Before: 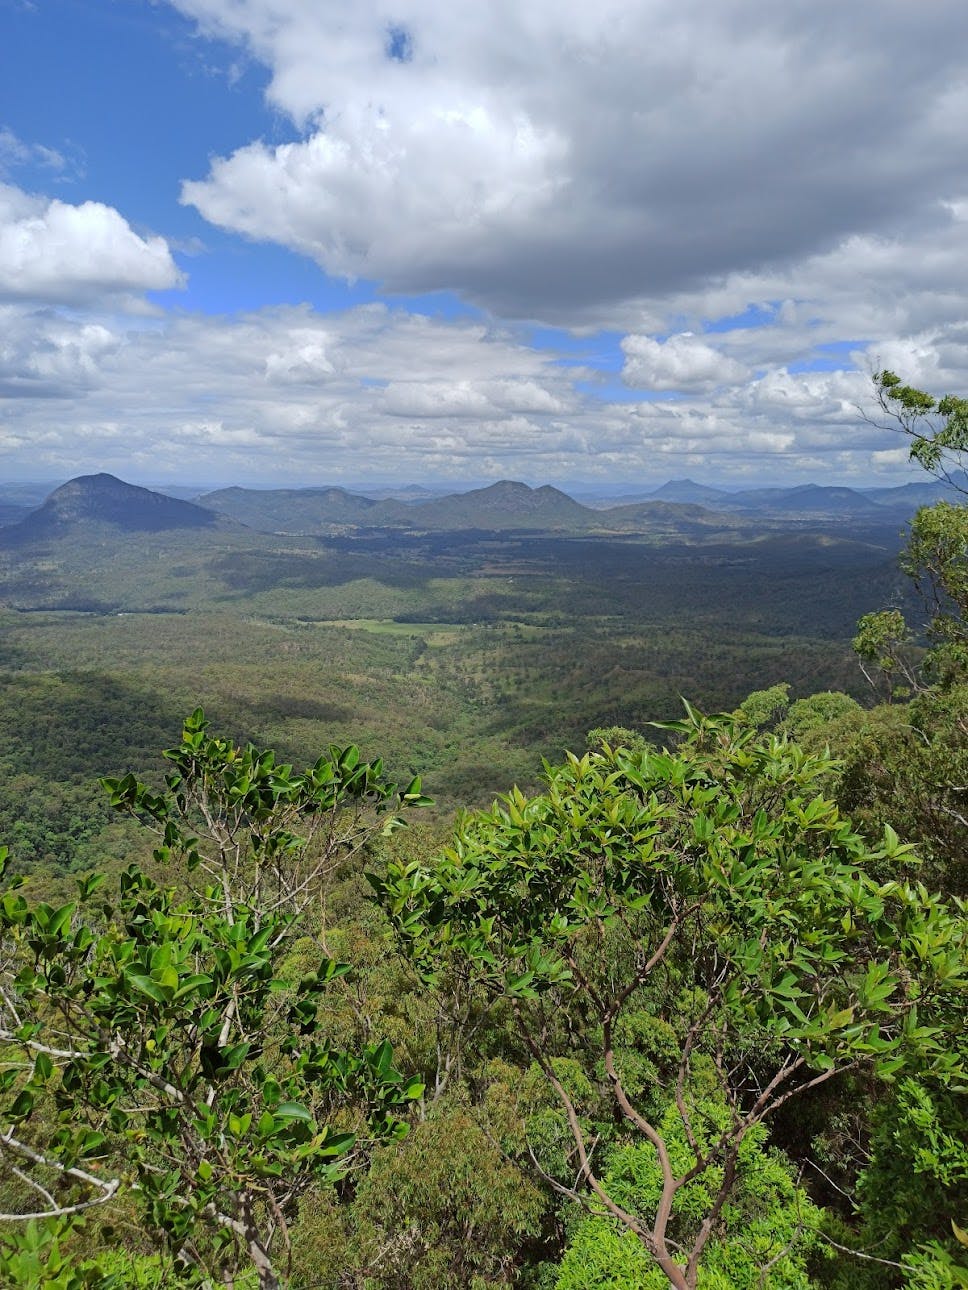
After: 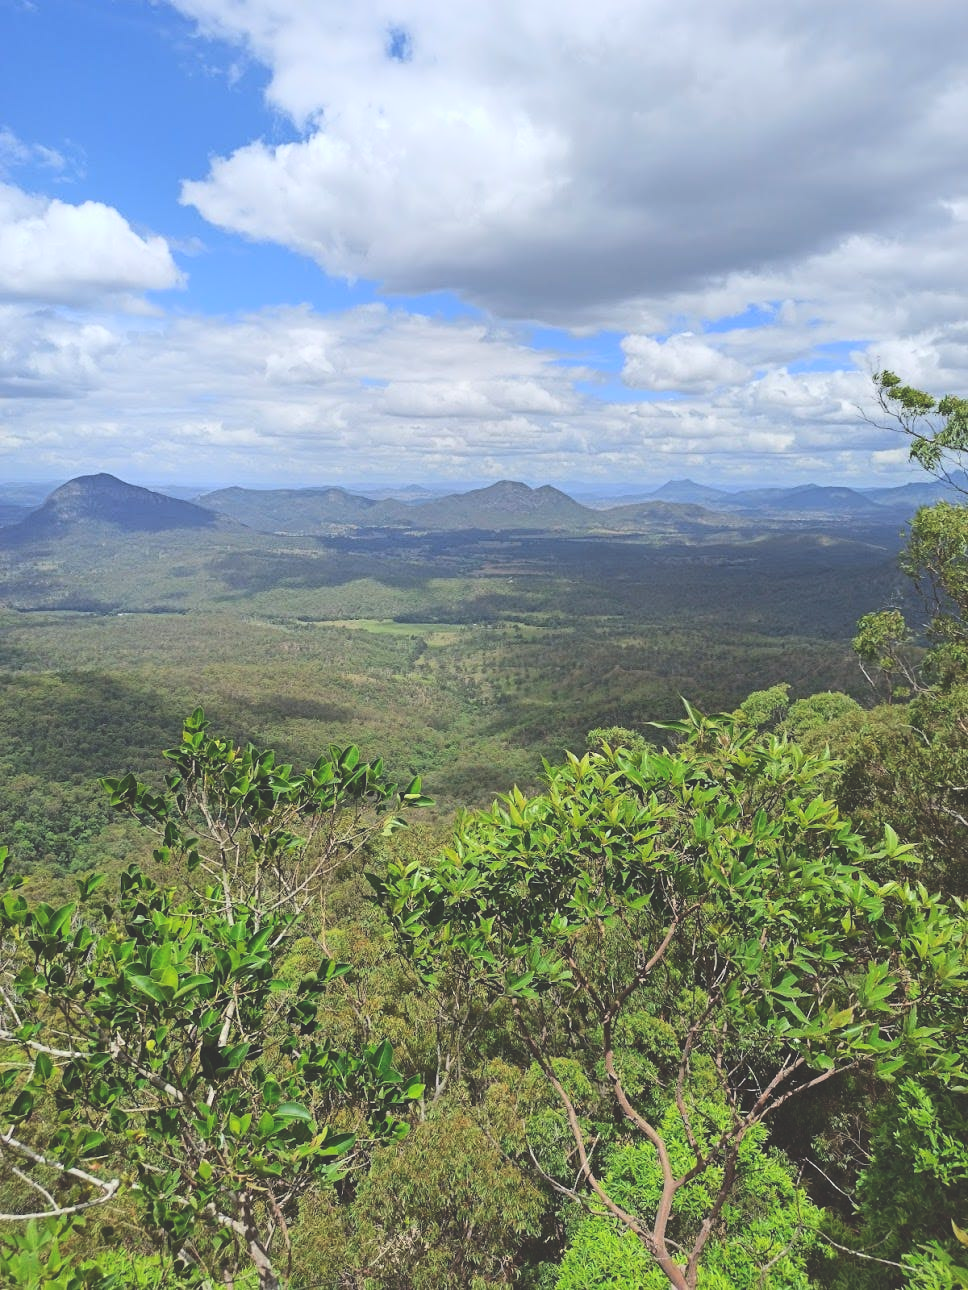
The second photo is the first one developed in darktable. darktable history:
exposure: black level correction -0.025, exposure -0.117 EV, compensate highlight preservation false
contrast brightness saturation: contrast 0.2, brightness 0.16, saturation 0.22
